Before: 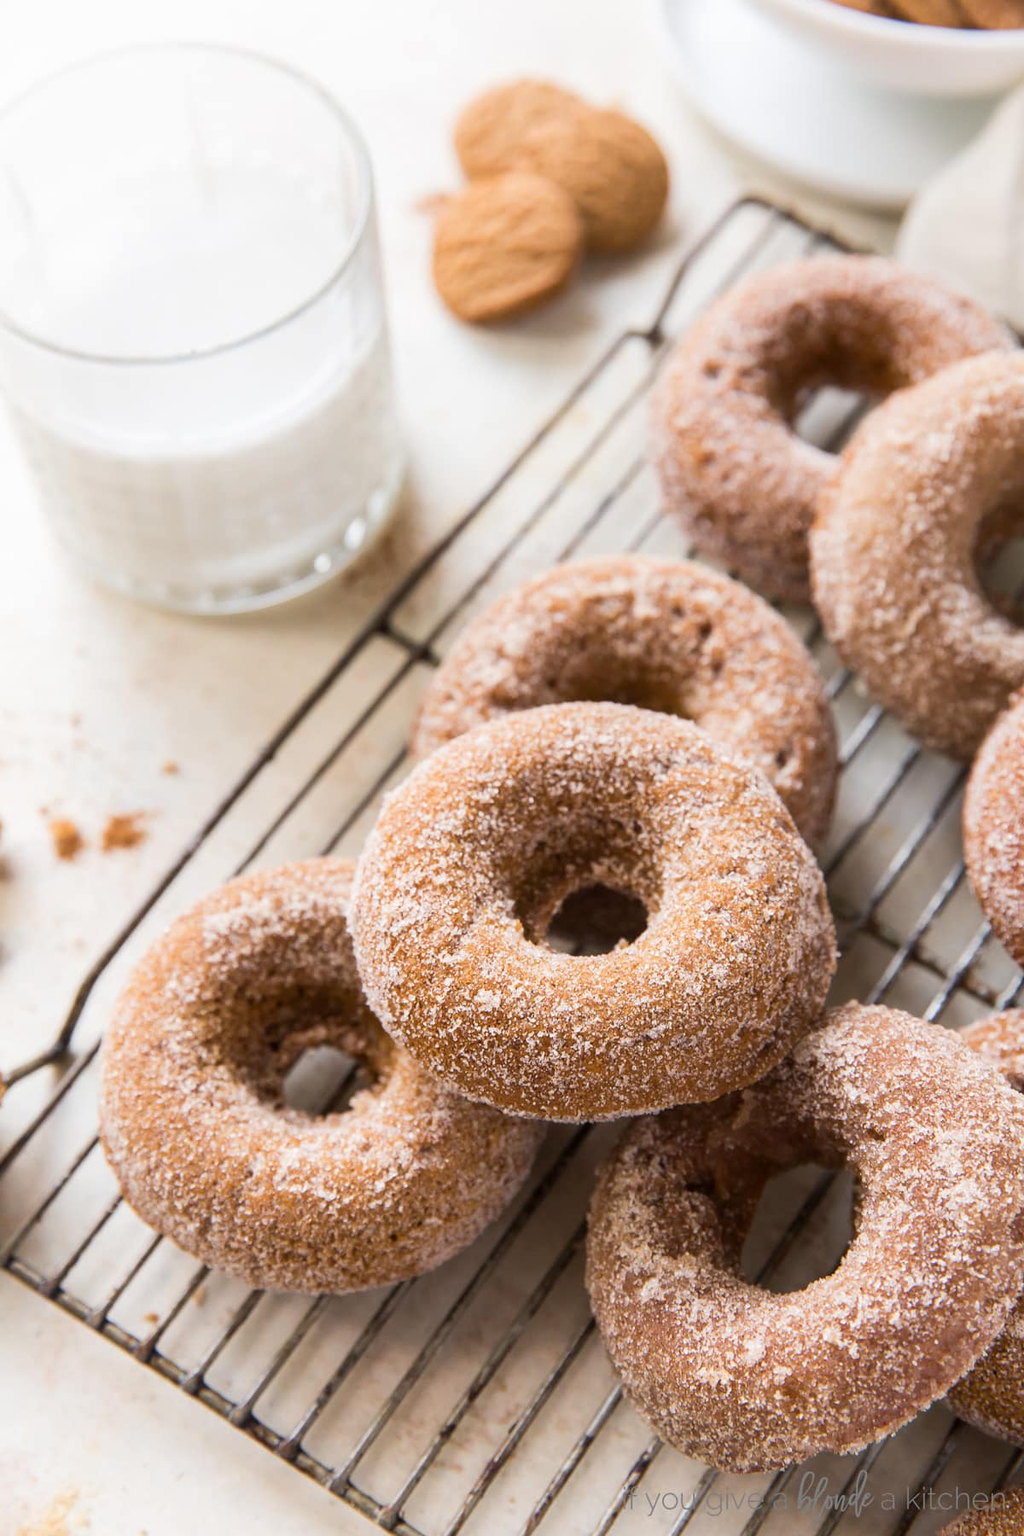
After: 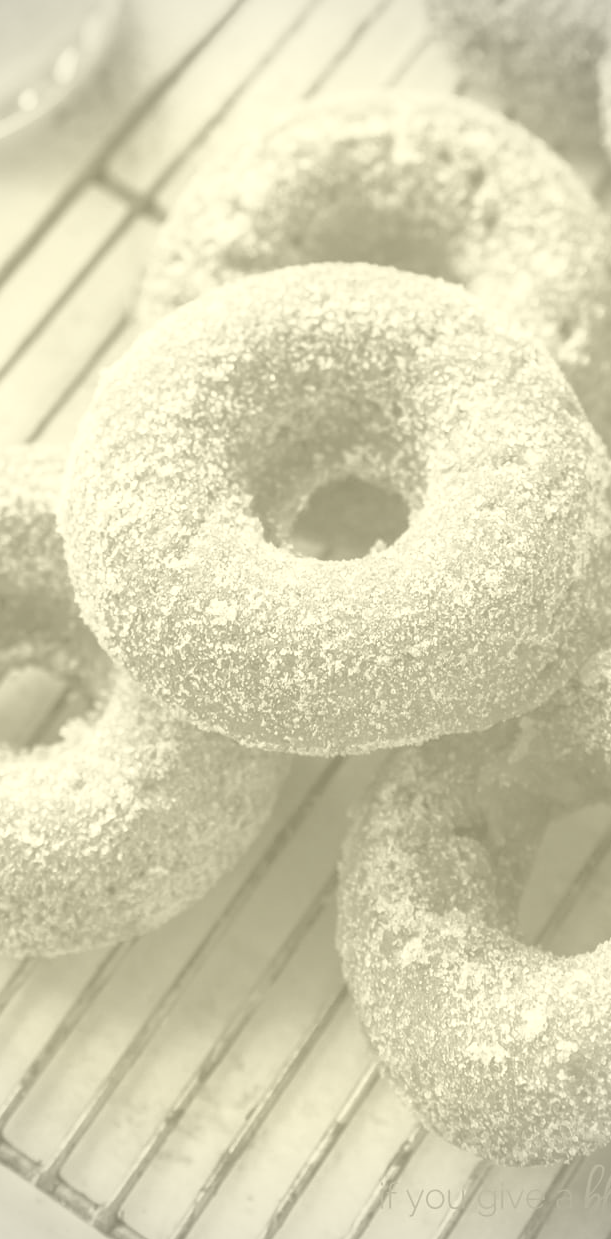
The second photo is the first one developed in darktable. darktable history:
local contrast: detail 110%
vignetting: on, module defaults
colorize: hue 43.2°, saturation 40%, version 1
bloom: size 9%, threshold 100%, strength 7%
crop and rotate: left 29.237%, top 31.152%, right 19.807%
tone curve: curves: ch0 [(0, 0) (0.003, 0.013) (0.011, 0.02) (0.025, 0.037) (0.044, 0.068) (0.069, 0.108) (0.1, 0.138) (0.136, 0.168) (0.177, 0.203) (0.224, 0.241) (0.277, 0.281) (0.335, 0.328) (0.399, 0.382) (0.468, 0.448) (0.543, 0.519) (0.623, 0.603) (0.709, 0.705) (0.801, 0.808) (0.898, 0.903) (1, 1)], preserve colors none
